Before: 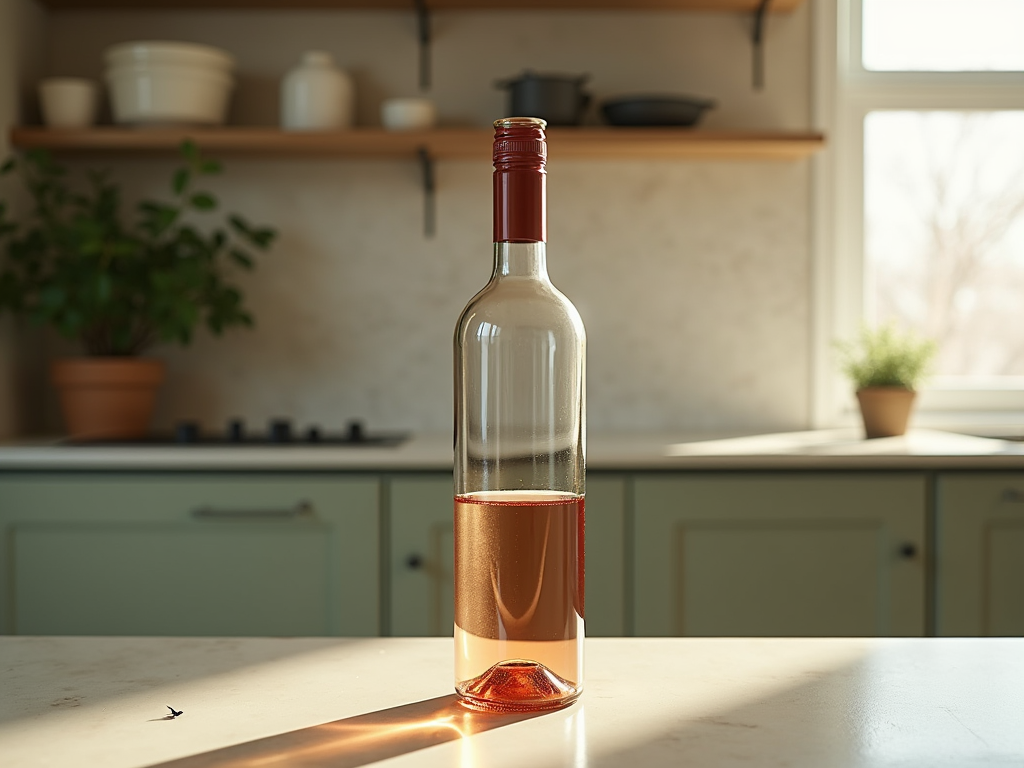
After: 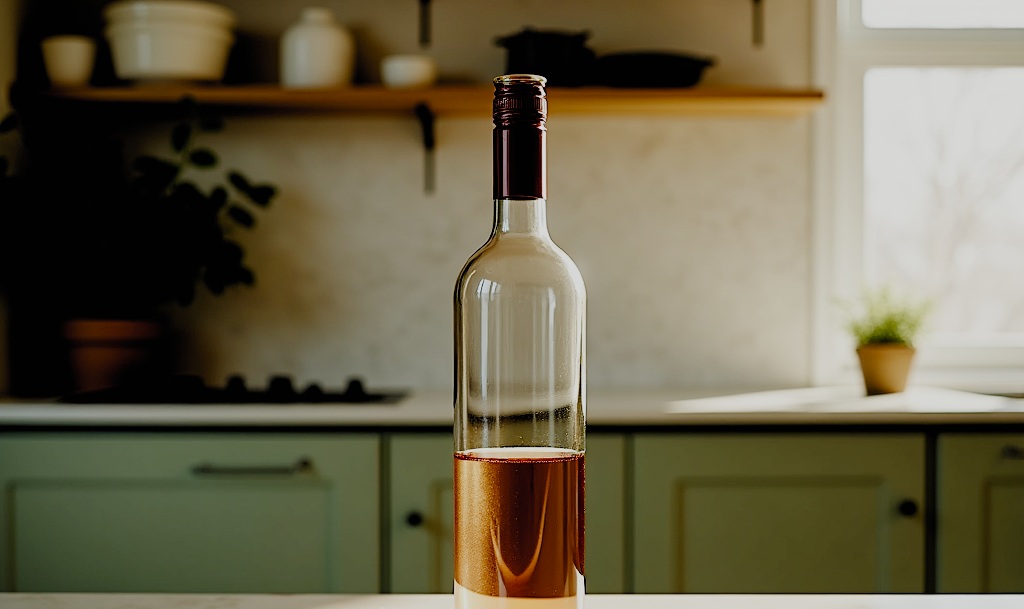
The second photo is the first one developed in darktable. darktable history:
filmic rgb: black relative exposure -2.85 EV, white relative exposure 4.56 EV, hardness 1.77, contrast 1.25, preserve chrominance no, color science v5 (2021)
crop and rotate: top 5.667%, bottom 14.937%
